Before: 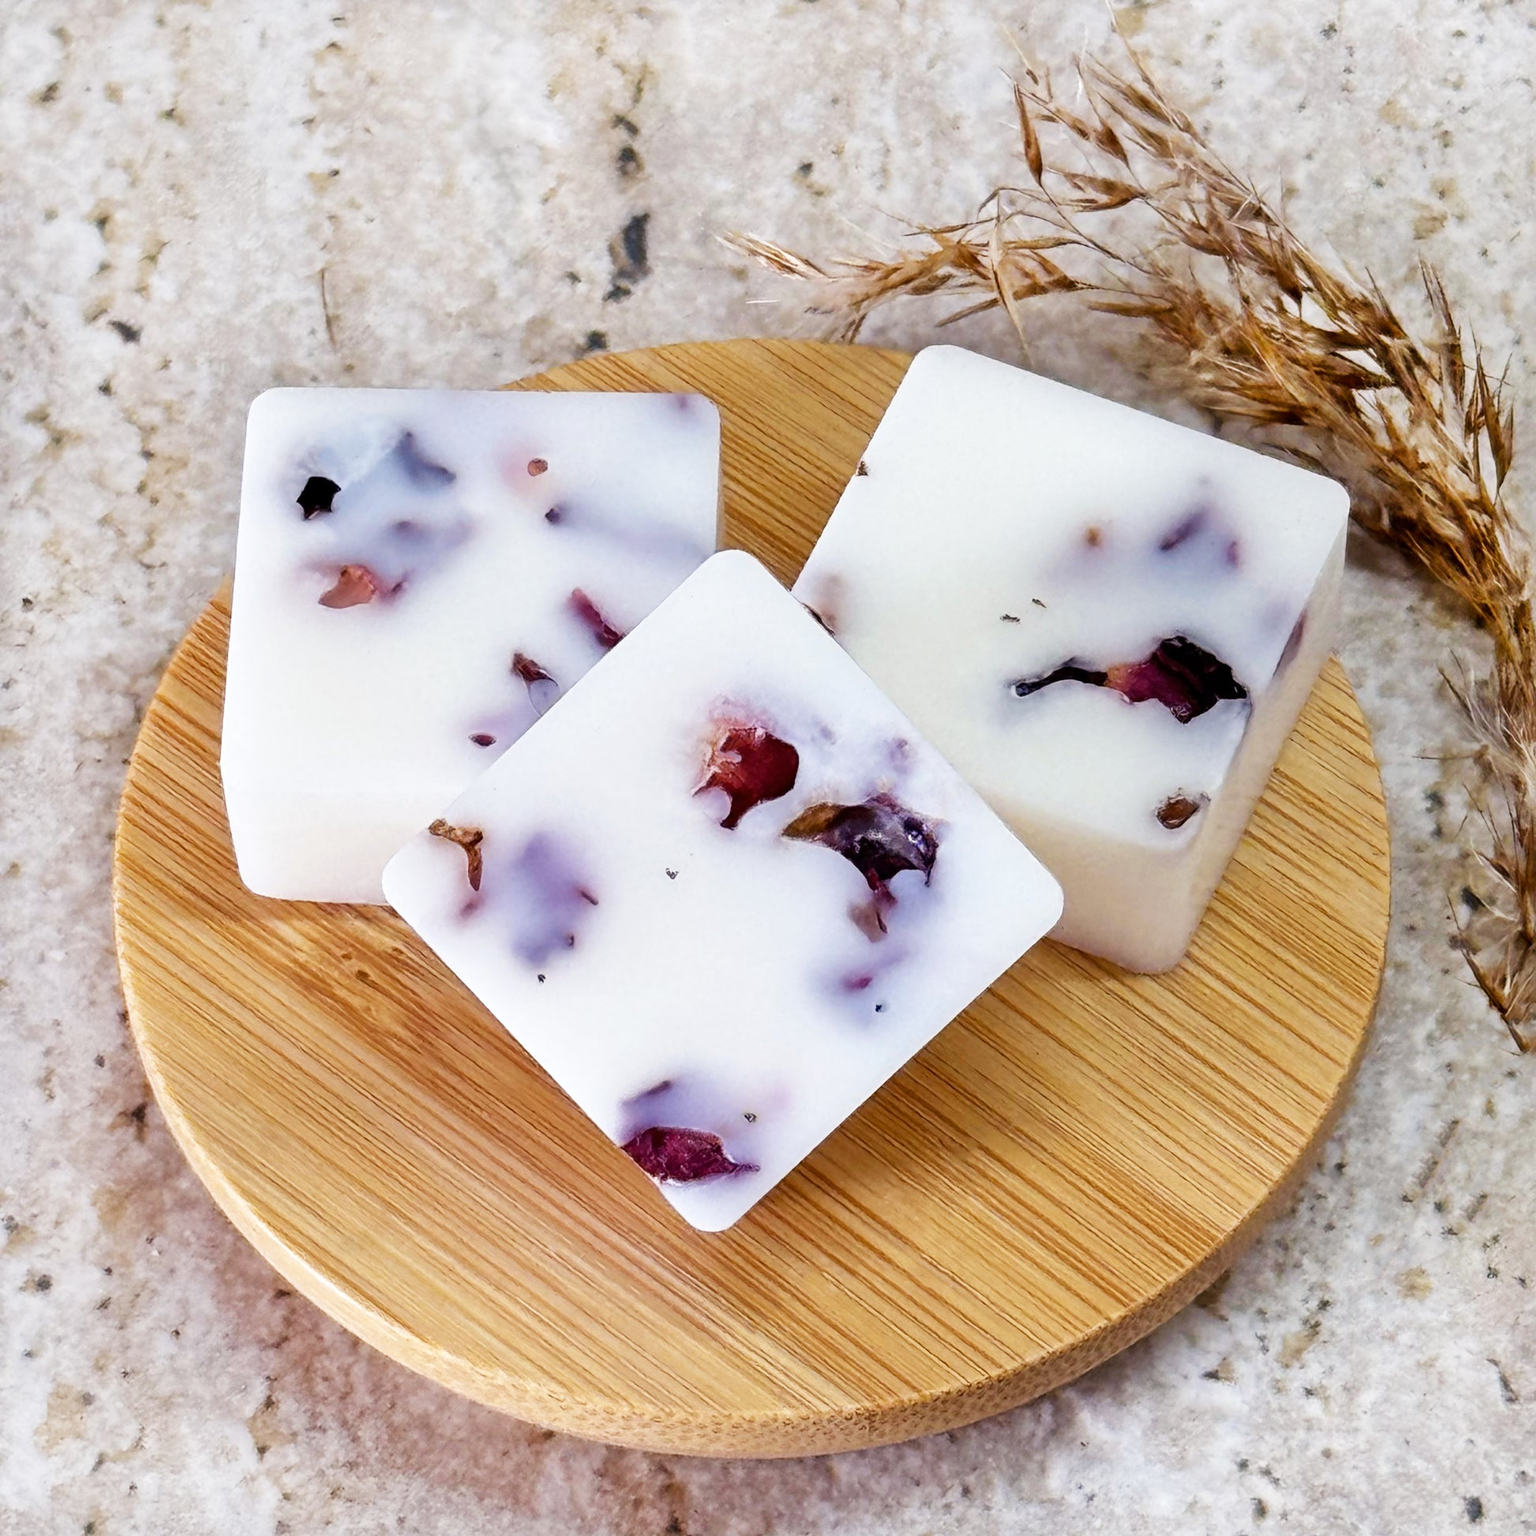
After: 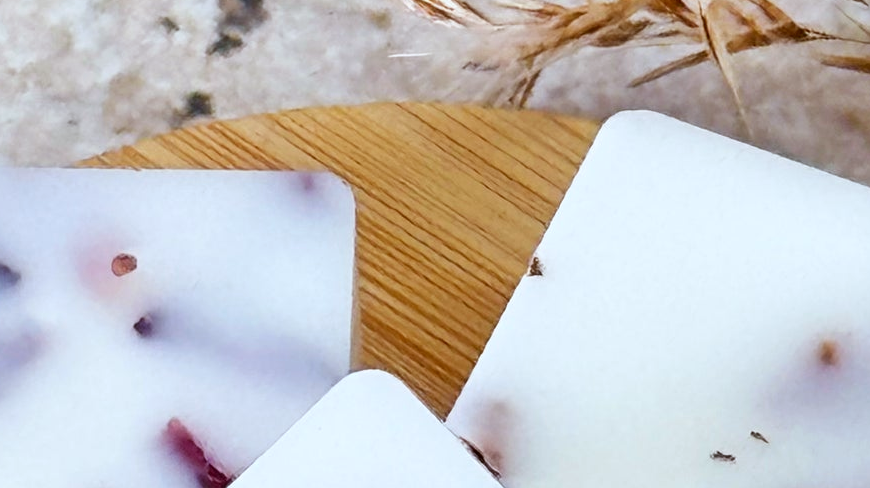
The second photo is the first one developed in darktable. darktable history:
color correction: highlights a* -3.28, highlights b* -6.24, shadows a* 3.1, shadows b* 5.19
crop: left 28.64%, top 16.832%, right 26.637%, bottom 58.055%
